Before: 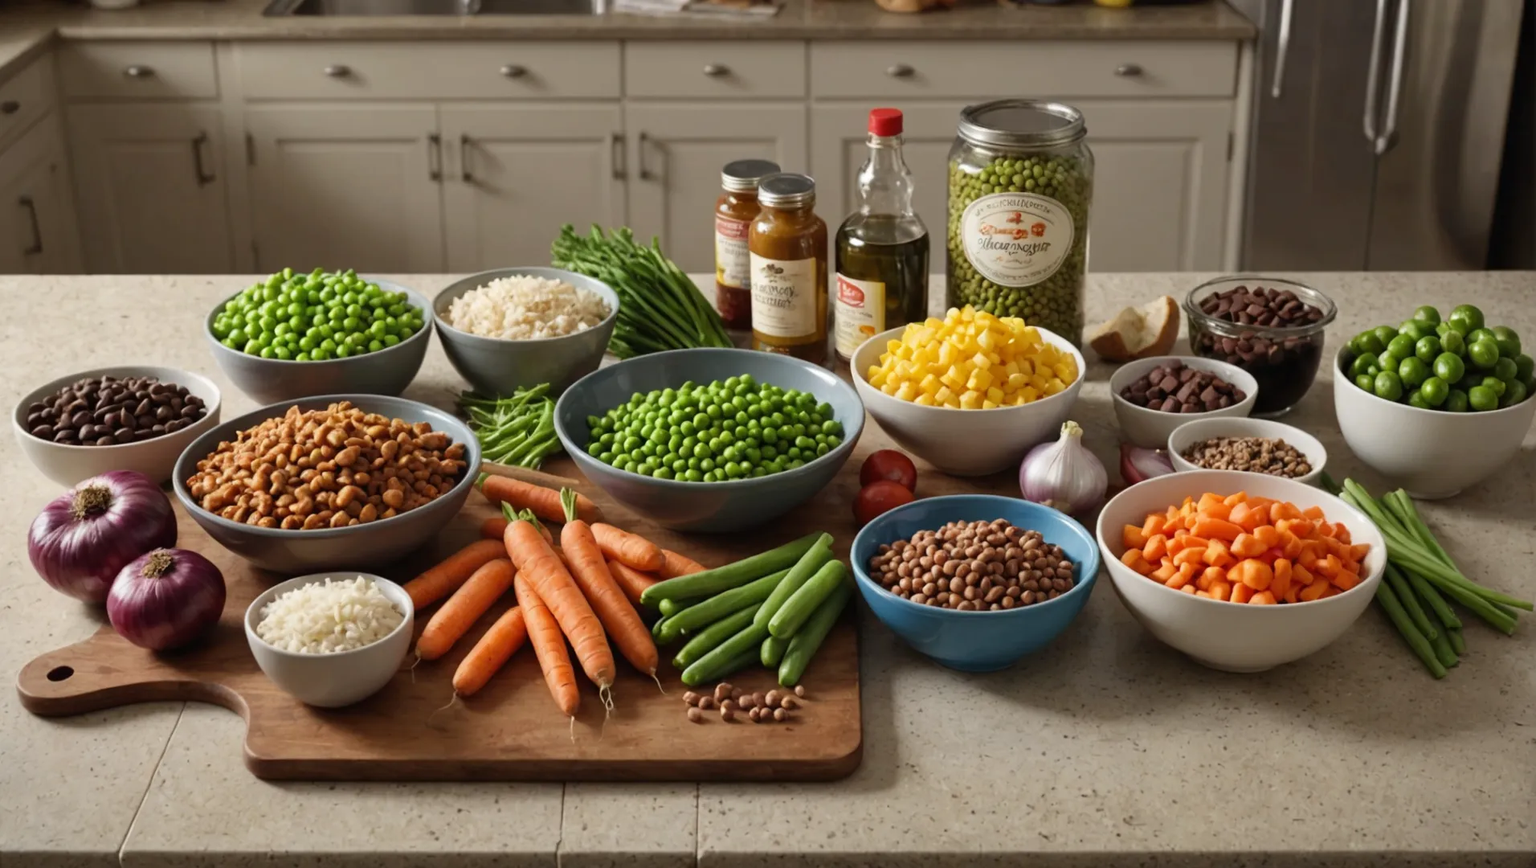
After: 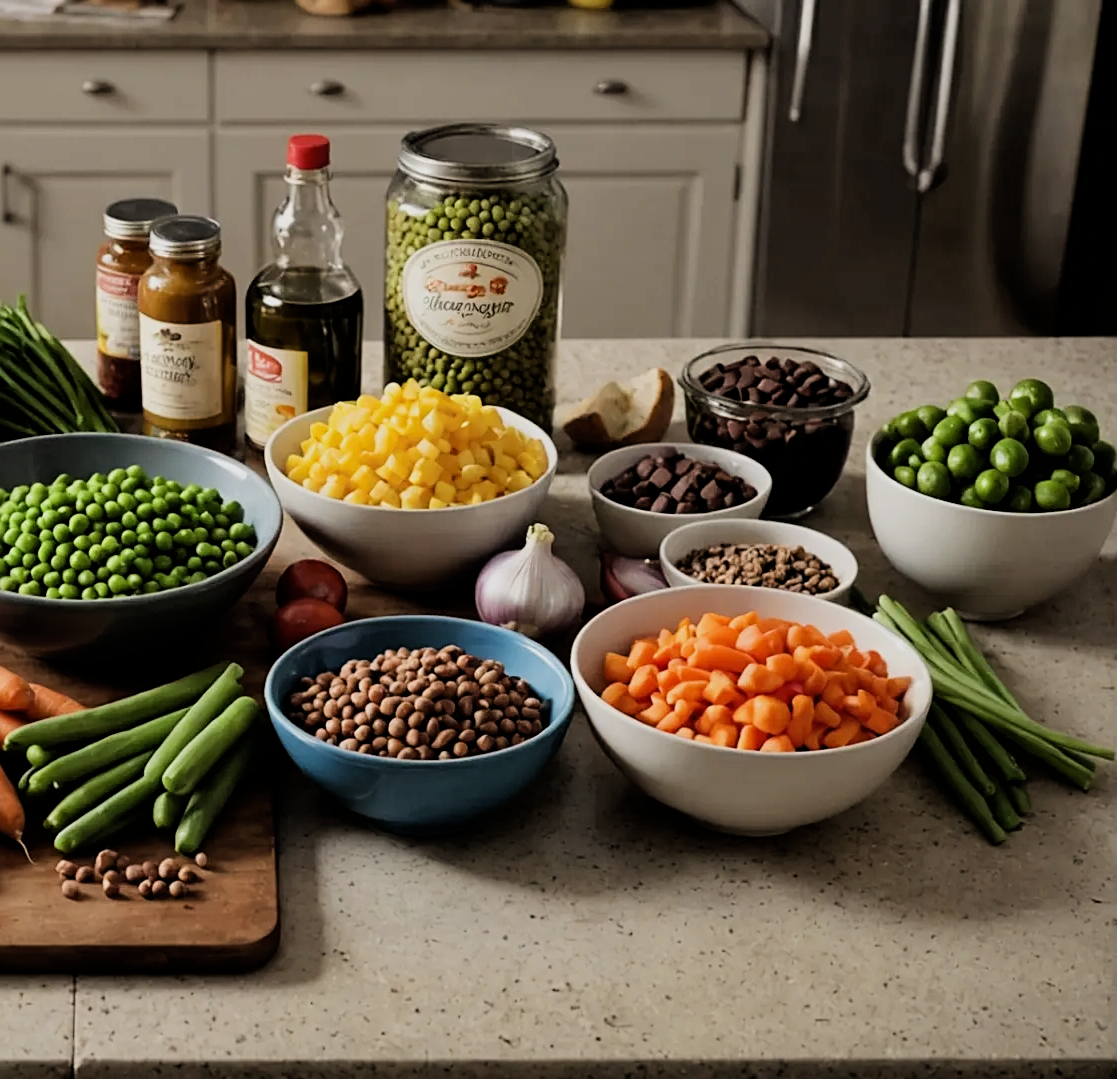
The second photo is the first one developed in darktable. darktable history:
filmic rgb: black relative exposure -5 EV, white relative exposure 3.97 EV, threshold 5.95 EV, hardness 2.9, contrast 1.3, enable highlight reconstruction true
sharpen: on, module defaults
crop: left 41.53%
